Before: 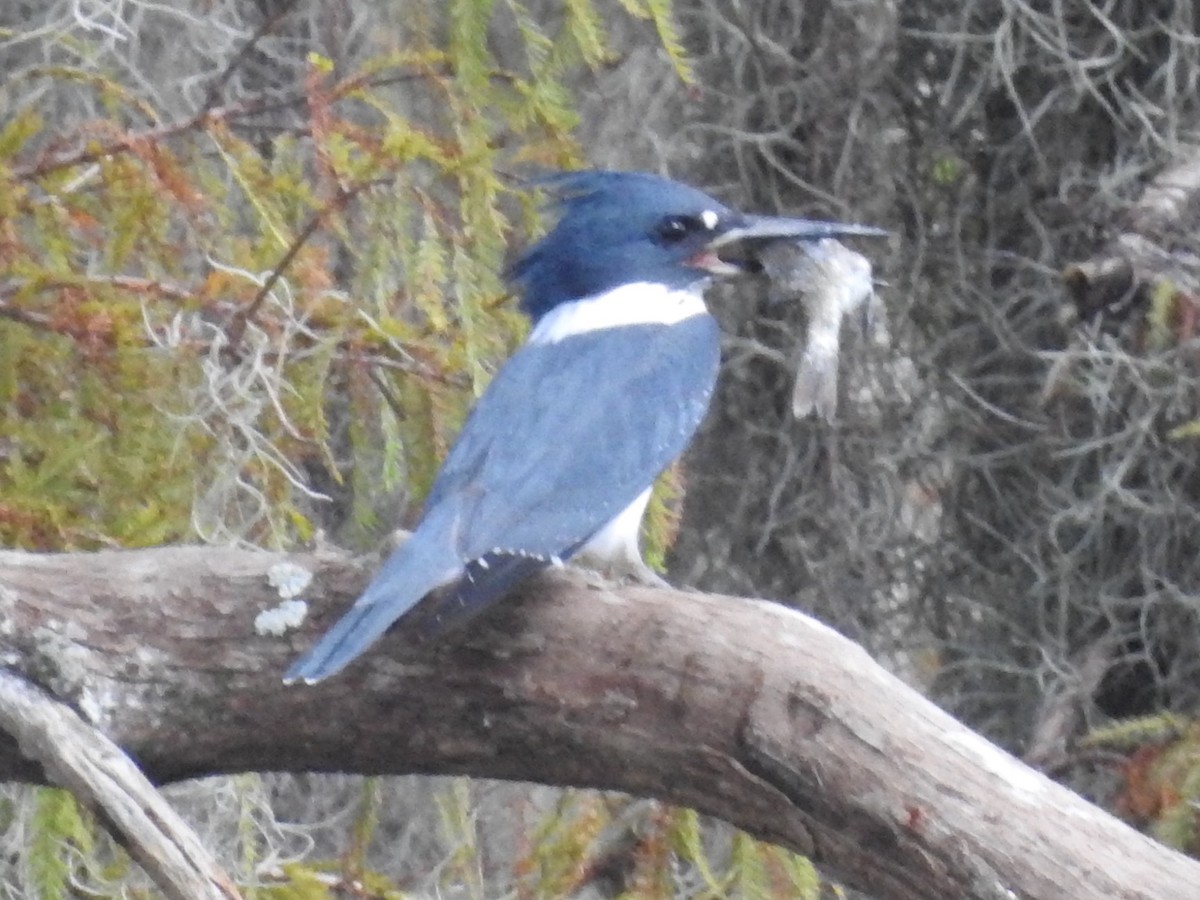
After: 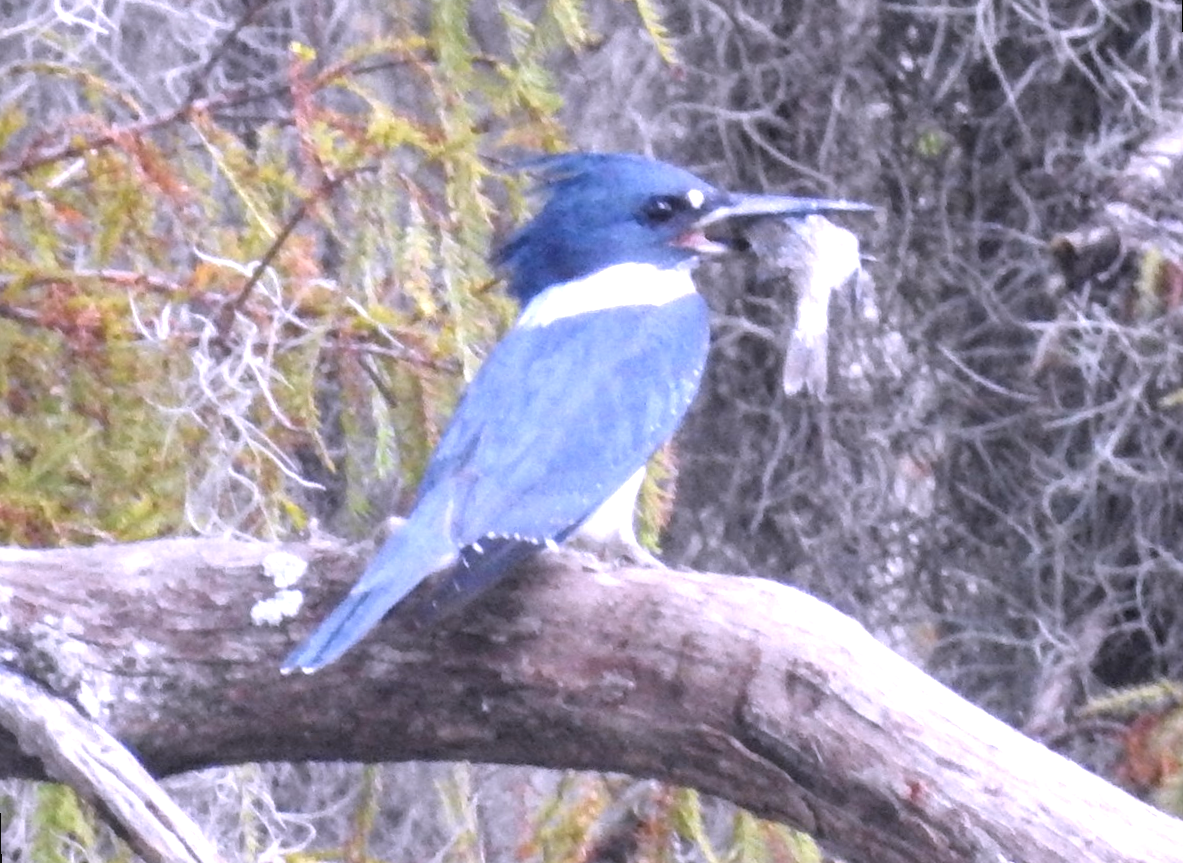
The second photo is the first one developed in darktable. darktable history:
white balance: red 1.042, blue 1.17
local contrast: on, module defaults
rotate and perspective: rotation -1.42°, crop left 0.016, crop right 0.984, crop top 0.035, crop bottom 0.965
exposure: black level correction 0, exposure 0.5 EV, compensate highlight preservation false
